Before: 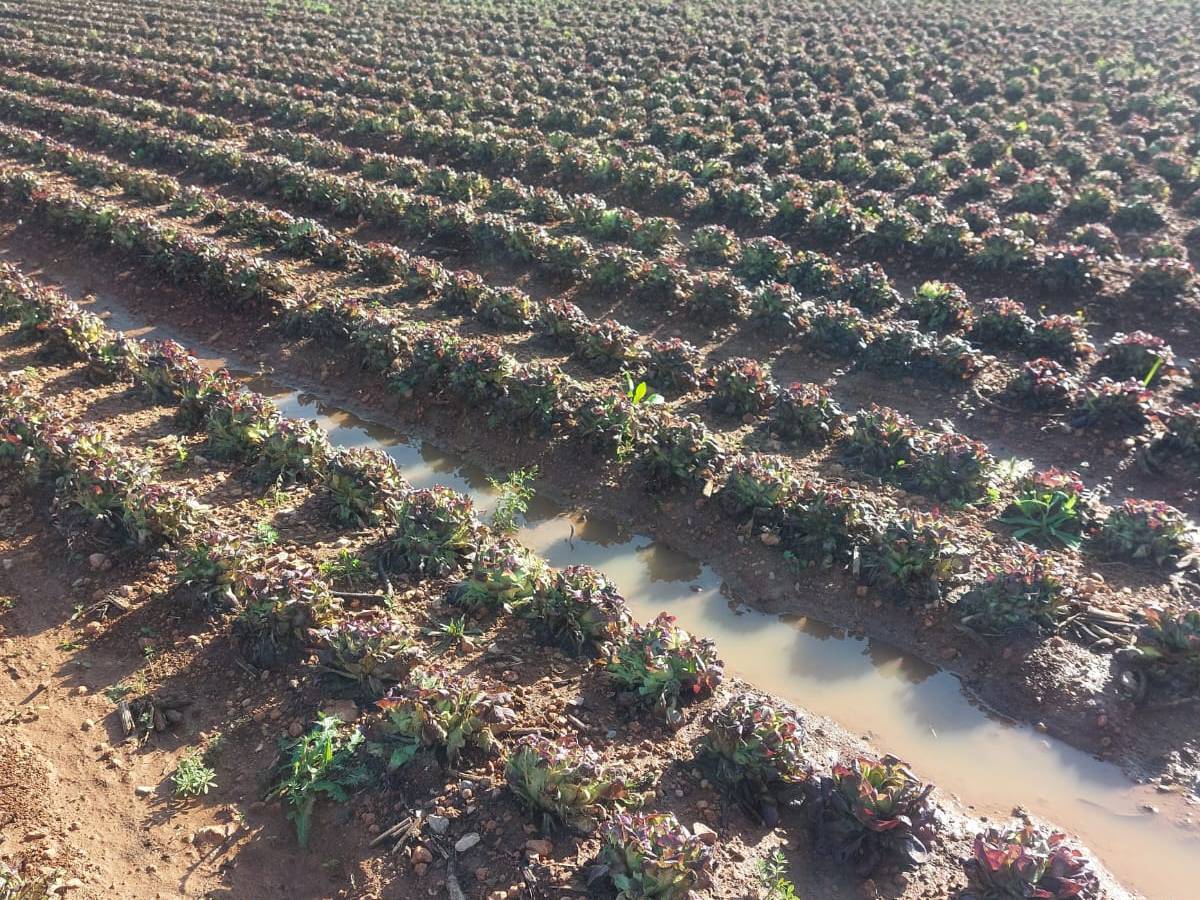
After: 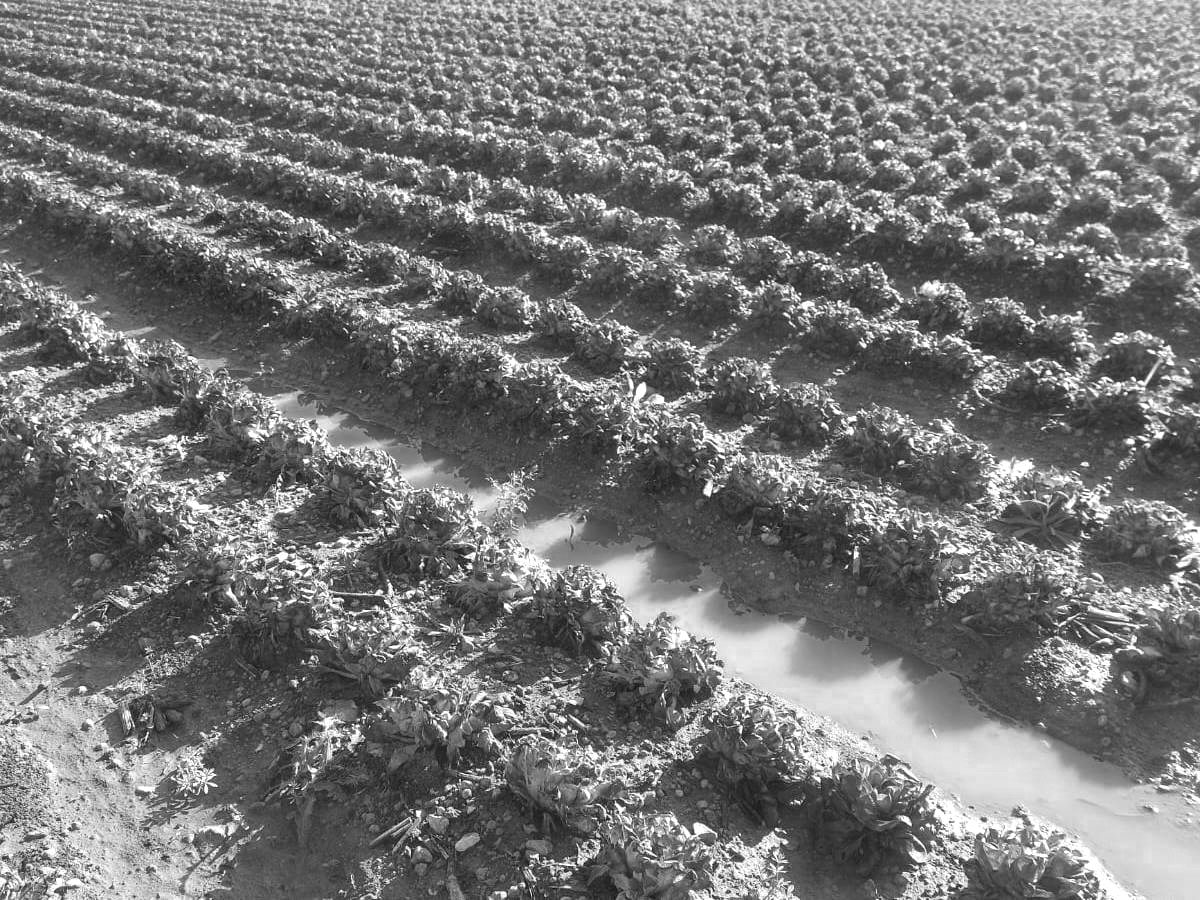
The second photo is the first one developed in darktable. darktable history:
exposure: exposure 0.29 EV, compensate highlight preservation false
color zones: curves: ch0 [(0.002, 0.593) (0.143, 0.417) (0.285, 0.541) (0.455, 0.289) (0.608, 0.327) (0.727, 0.283) (0.869, 0.571) (1, 0.603)]; ch1 [(0, 0) (0.143, 0) (0.286, 0) (0.429, 0) (0.571, 0) (0.714, 0) (0.857, 0)]
